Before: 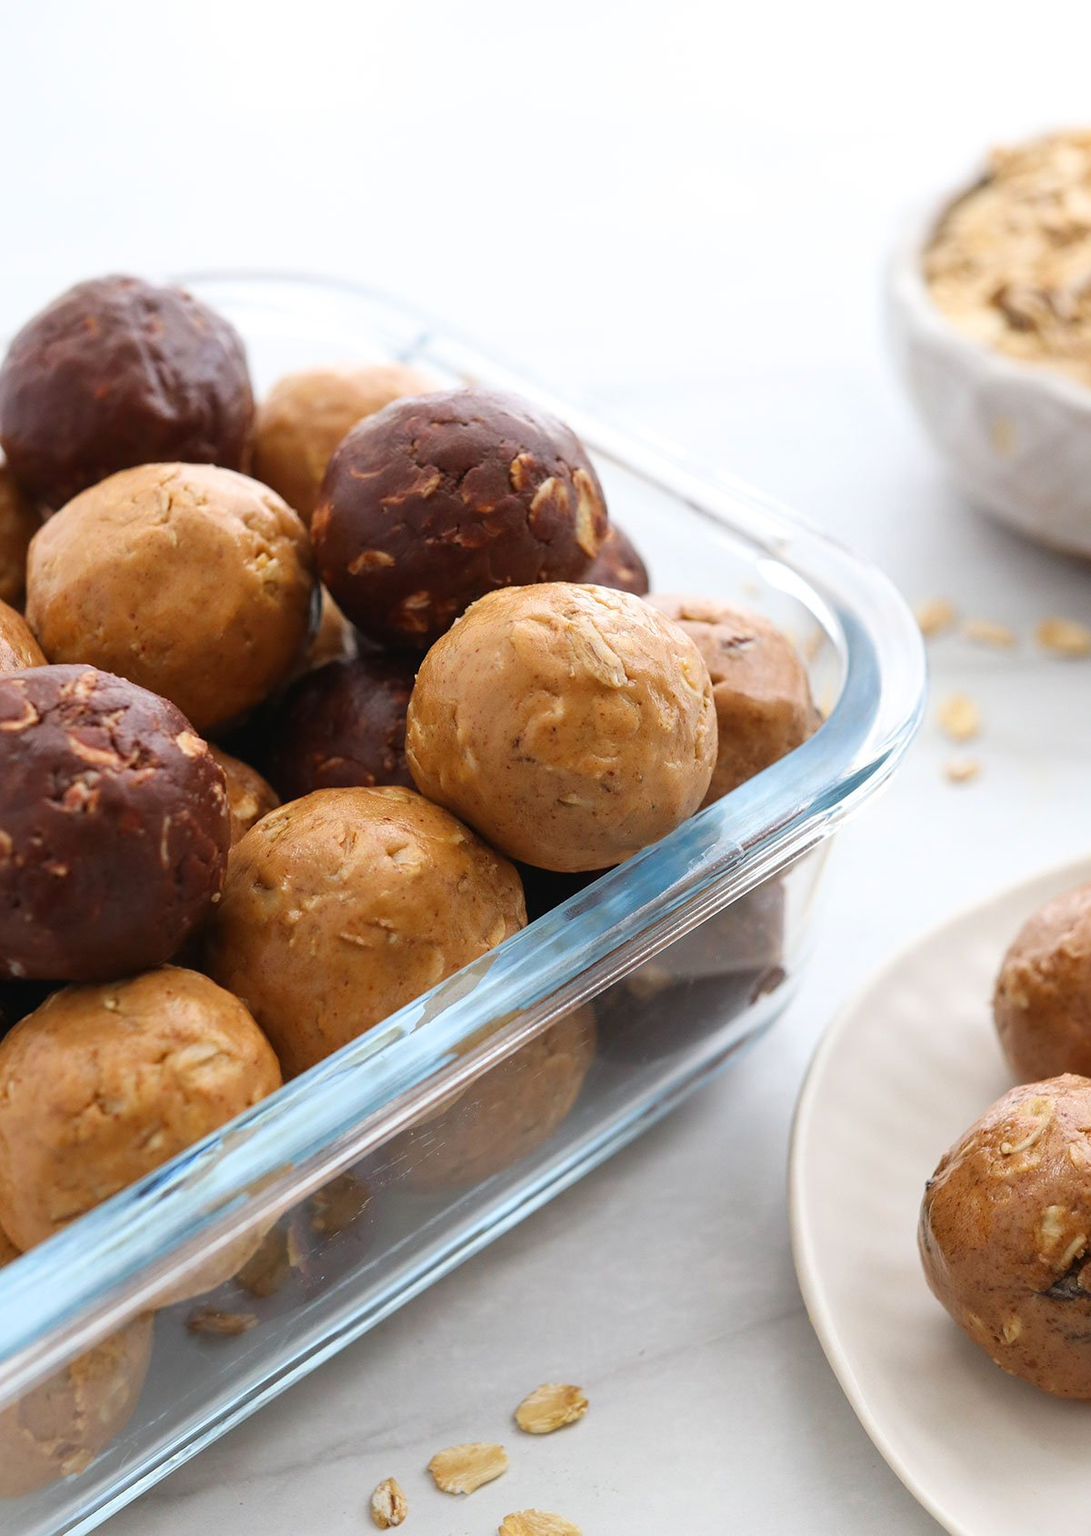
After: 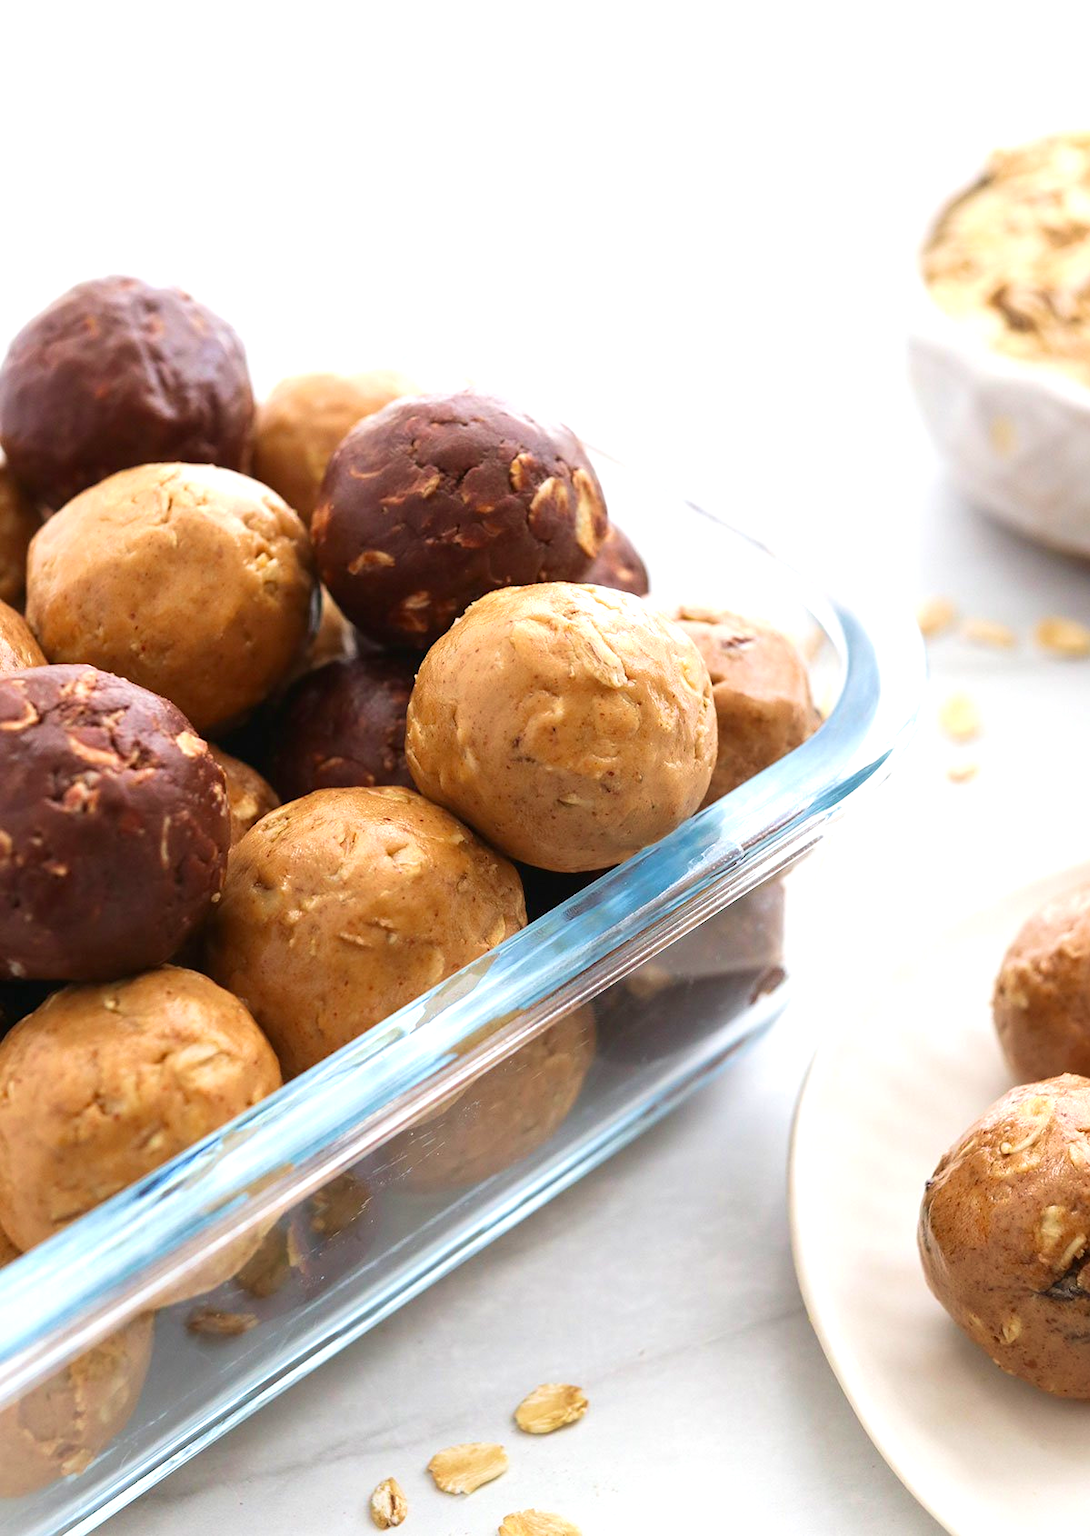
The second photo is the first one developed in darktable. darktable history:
velvia: on, module defaults
tone equalizer: luminance estimator HSV value / RGB max
exposure: black level correction 0.001, exposure 0.498 EV, compensate exposure bias true, compensate highlight preservation false
contrast brightness saturation: contrast 0.073
